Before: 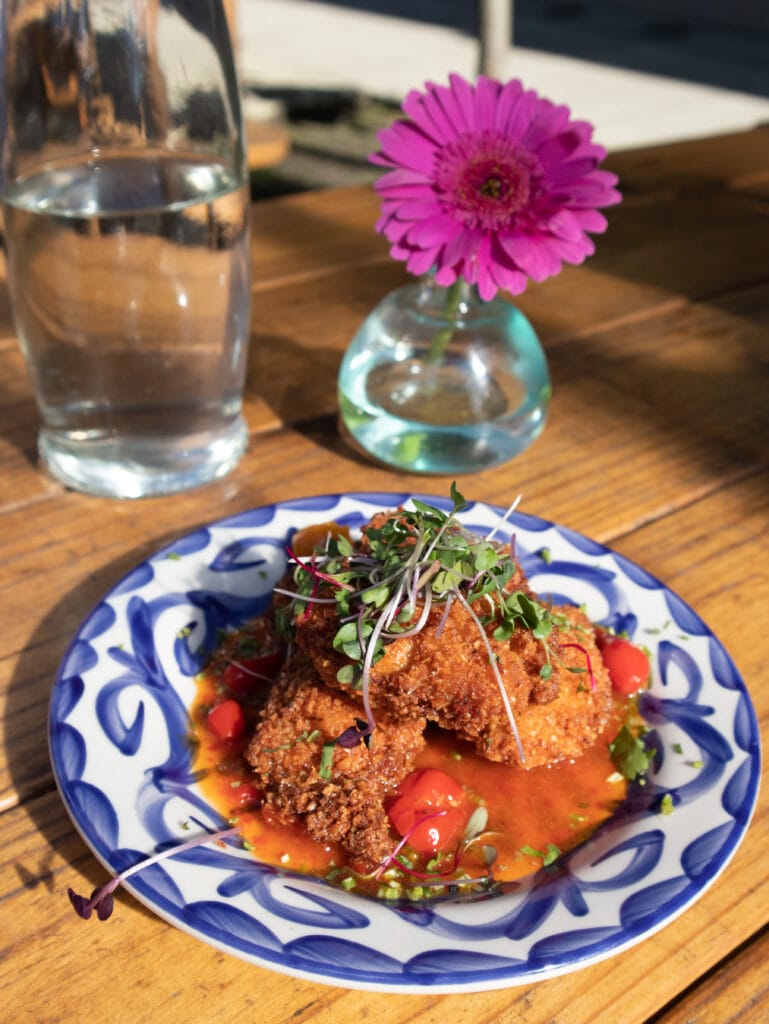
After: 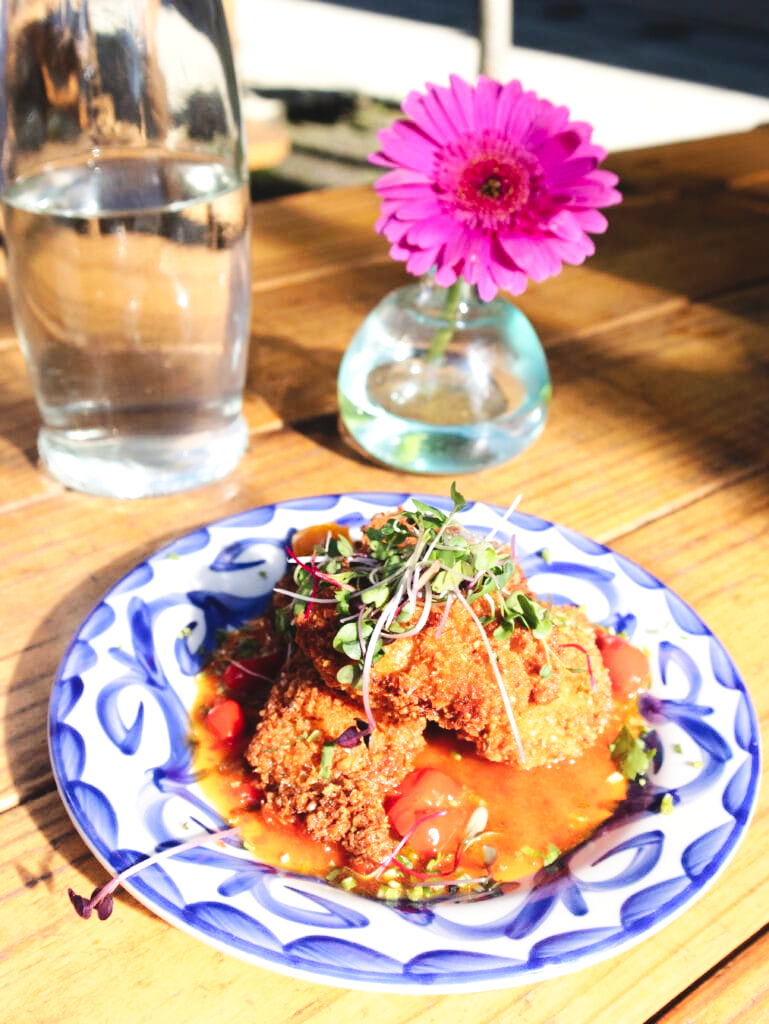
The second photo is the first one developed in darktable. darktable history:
exposure: black level correction -0.005, exposure 0.622 EV, compensate highlight preservation false
shadows and highlights: shadows -24.28, highlights 49.77, soften with gaussian
base curve: curves: ch0 [(0, 0) (0.032, 0.025) (0.121, 0.166) (0.206, 0.329) (0.605, 0.79) (1, 1)], preserve colors none
